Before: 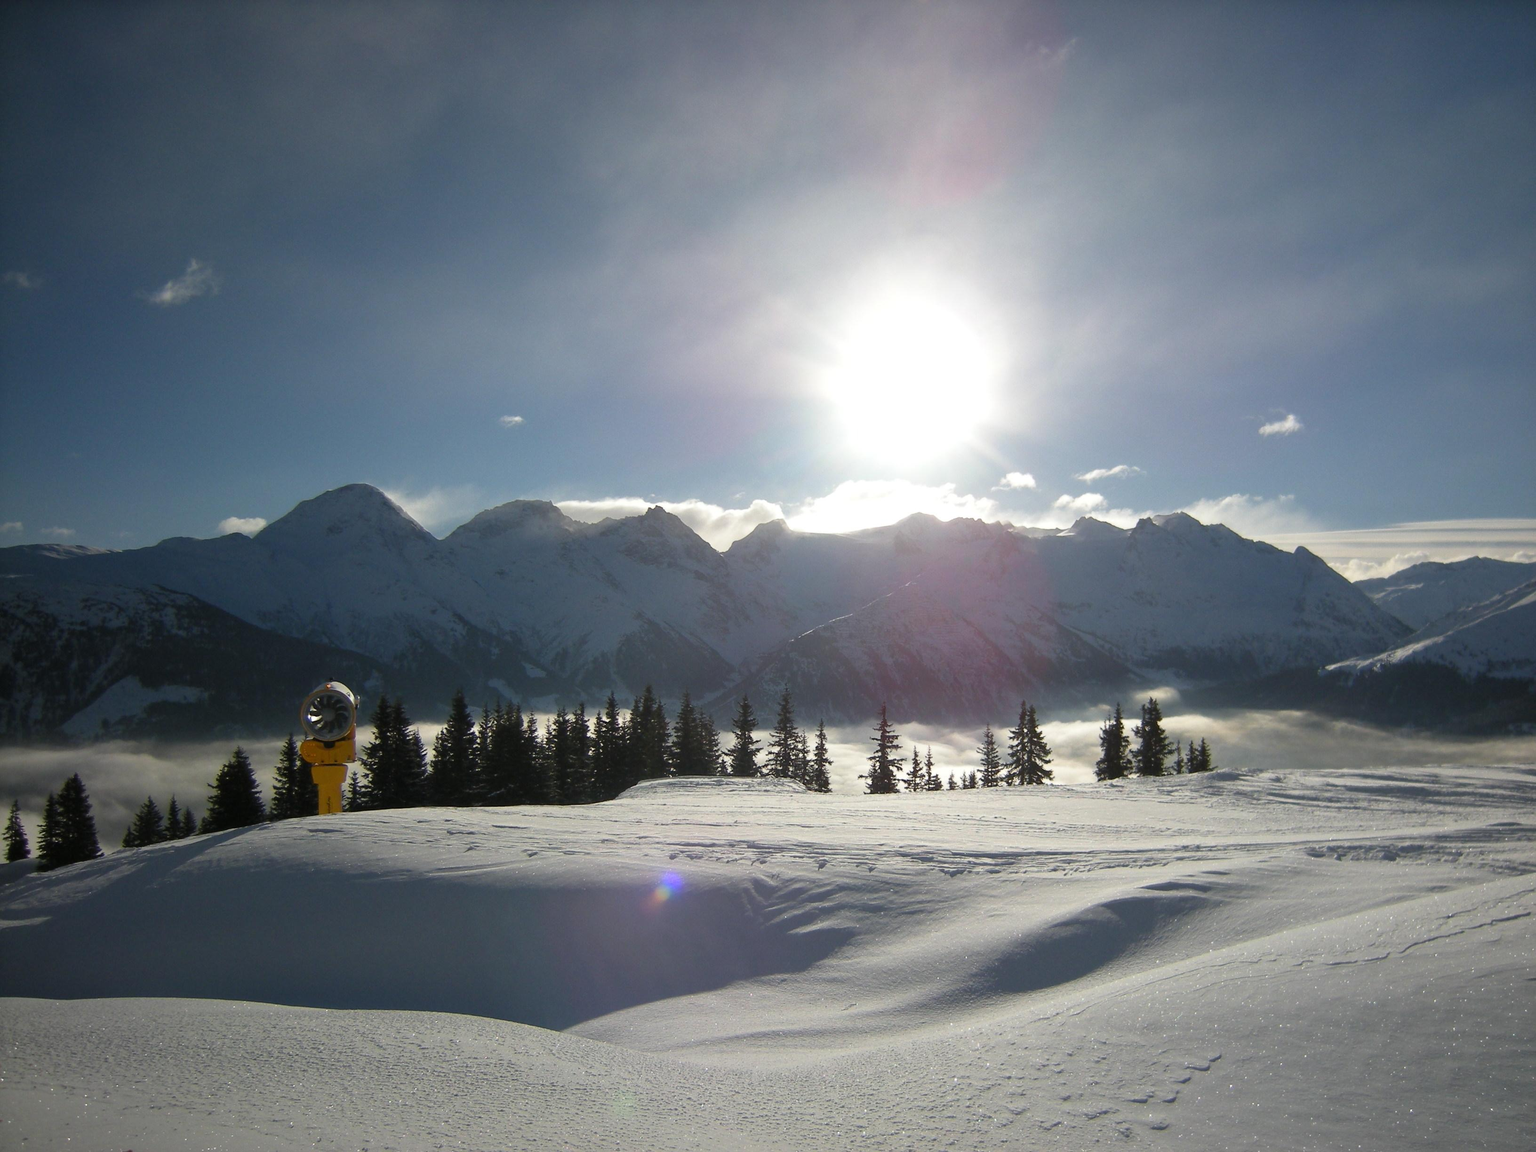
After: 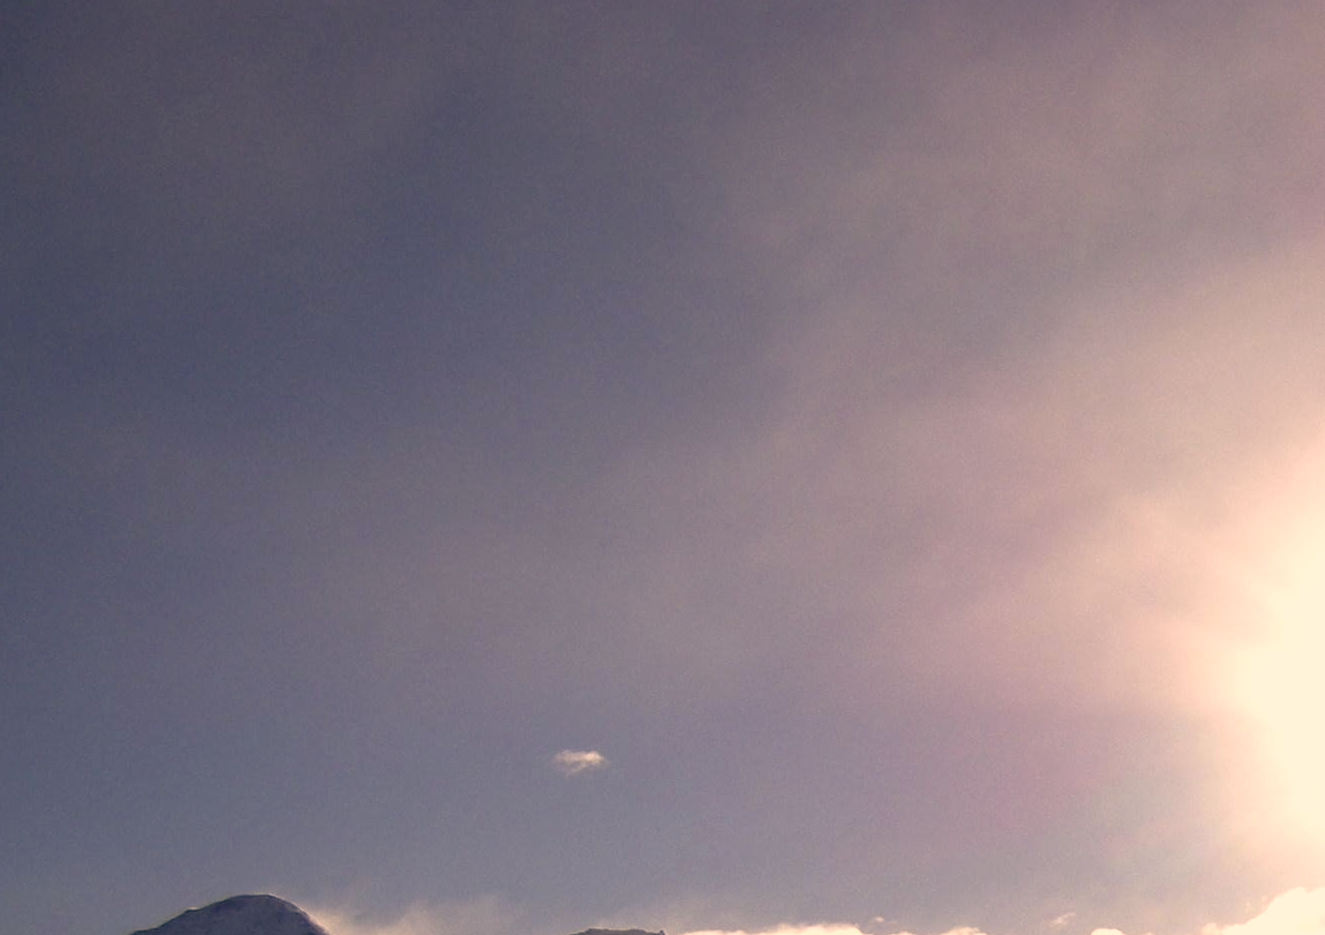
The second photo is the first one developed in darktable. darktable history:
crop: left 15.588%, top 5.438%, right 43.801%, bottom 56.364%
haze removal: compatibility mode true, adaptive false
color correction: highlights a* 19.63, highlights b* 26.87, shadows a* 3.28, shadows b* -16.49, saturation 0.744
